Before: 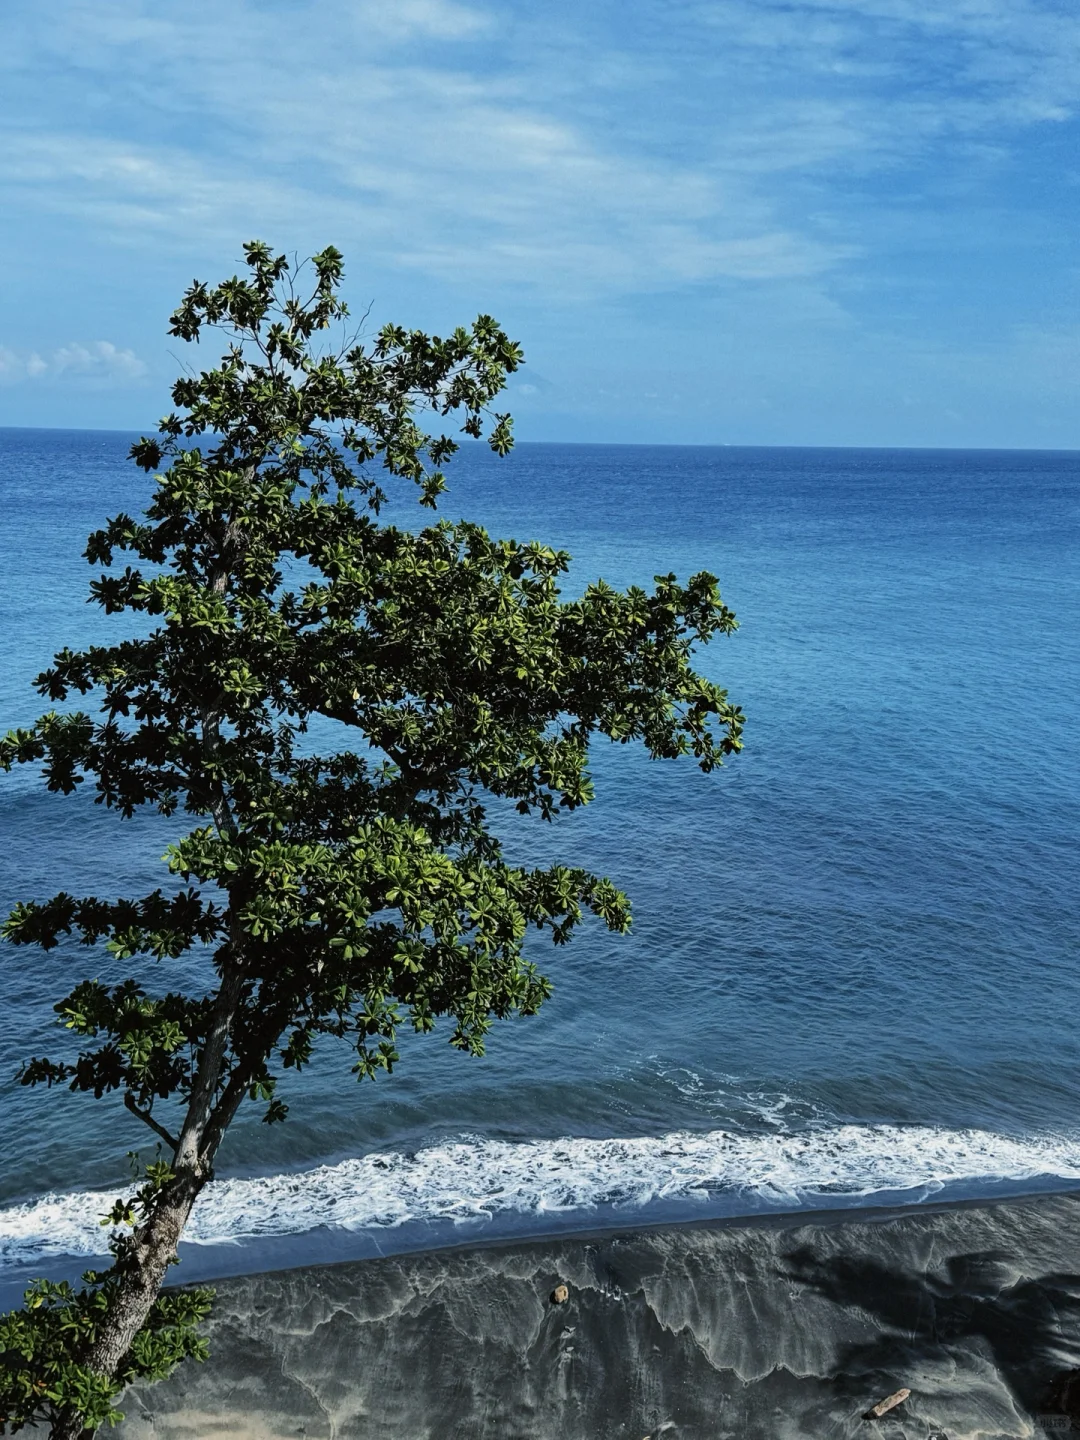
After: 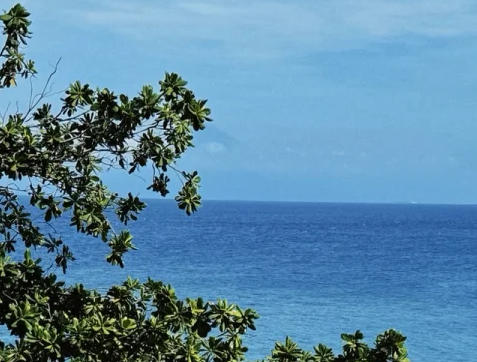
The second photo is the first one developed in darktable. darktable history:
crop: left 28.991%, top 16.828%, right 26.76%, bottom 57.985%
